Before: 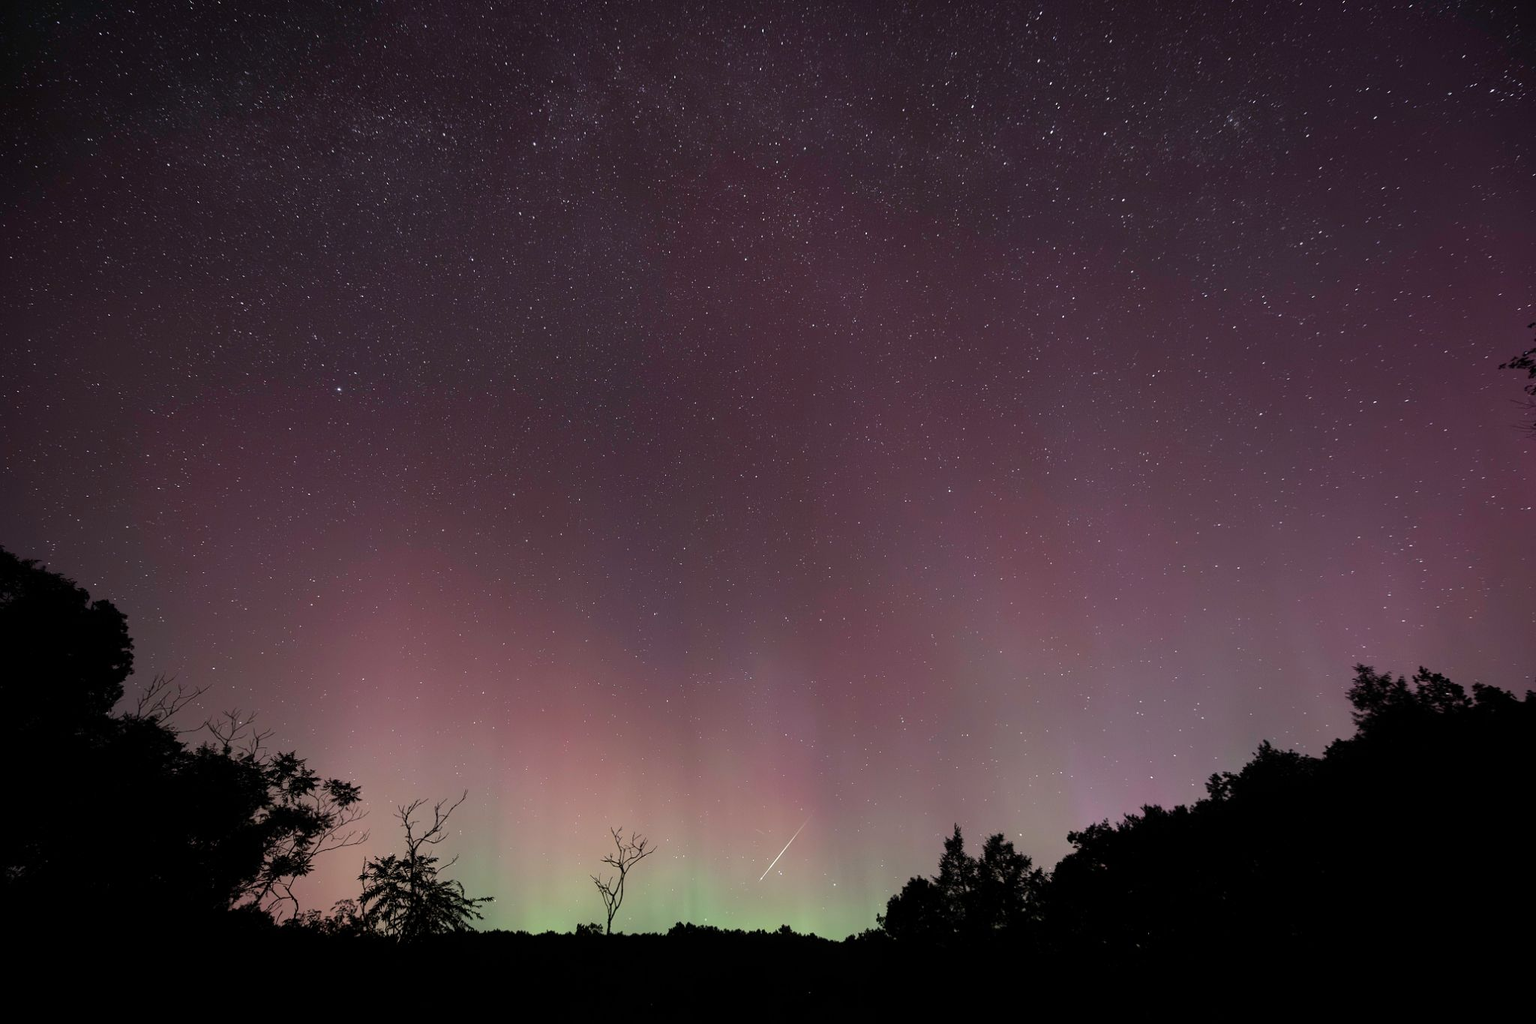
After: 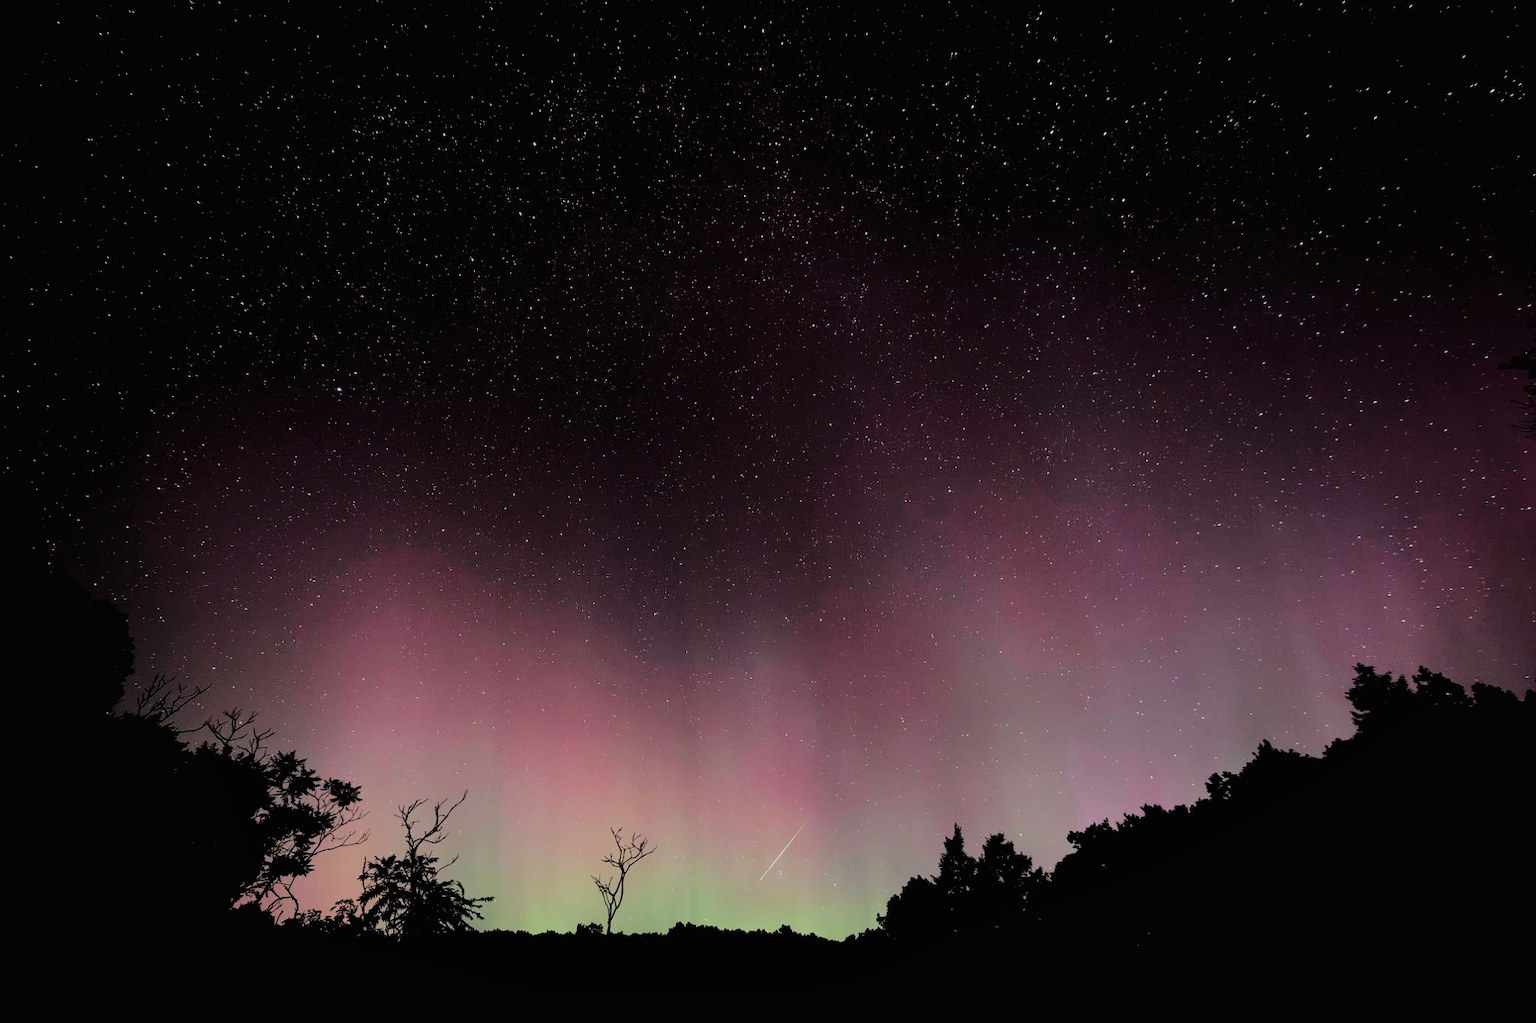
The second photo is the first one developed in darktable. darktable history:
shadows and highlights: shadows 20.41, highlights -20.02, soften with gaussian
filmic rgb: black relative exposure -2.84 EV, white relative exposure 4.56 EV, hardness 1.75, contrast 1.26, iterations of high-quality reconstruction 0
tone curve: curves: ch0 [(0, 0.008) (0.046, 0.032) (0.151, 0.108) (0.367, 0.379) (0.496, 0.526) (0.771, 0.786) (0.857, 0.85) (1, 0.965)]; ch1 [(0, 0) (0.248, 0.252) (0.388, 0.383) (0.482, 0.478) (0.499, 0.499) (0.518, 0.518) (0.544, 0.552) (0.585, 0.617) (0.683, 0.735) (0.823, 0.894) (1, 1)]; ch2 [(0, 0) (0.302, 0.284) (0.427, 0.417) (0.473, 0.47) (0.503, 0.503) (0.523, 0.518) (0.55, 0.563) (0.624, 0.643) (0.753, 0.764) (1, 1)], color space Lab, independent channels, preserve colors none
